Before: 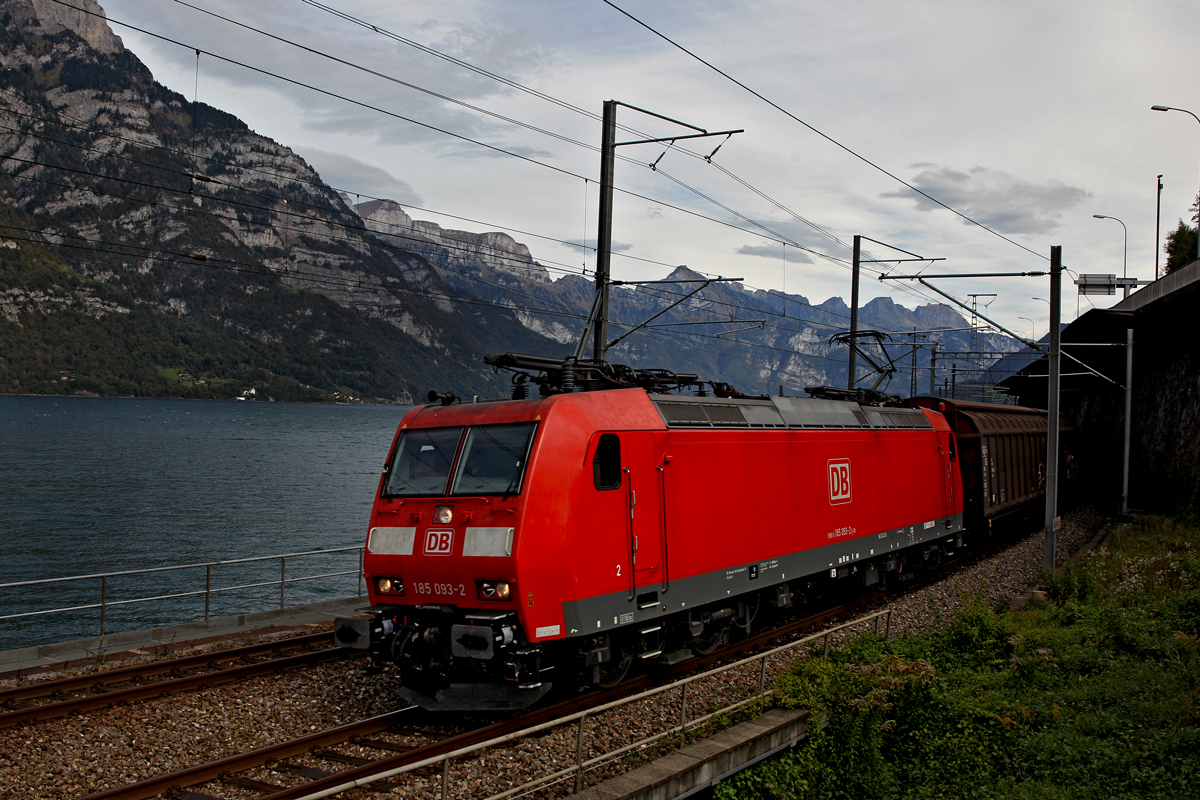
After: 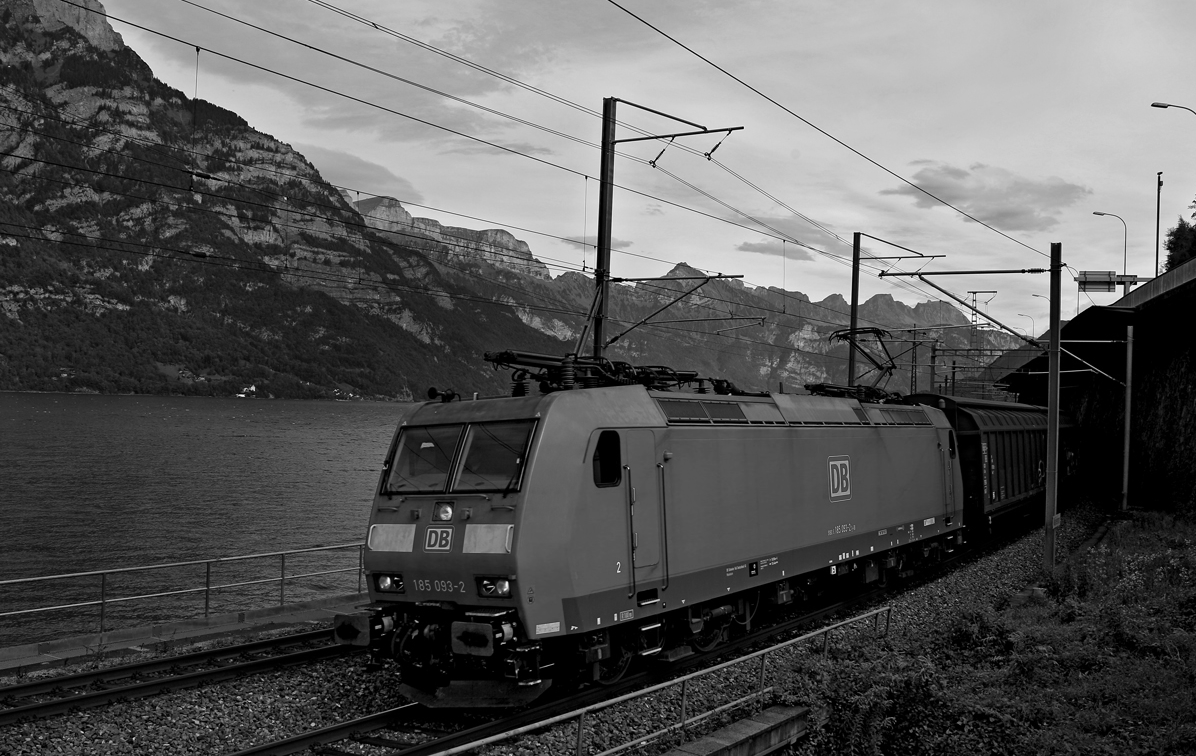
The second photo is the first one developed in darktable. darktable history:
monochrome: a -6.99, b 35.61, size 1.4
crop: top 0.448%, right 0.264%, bottom 5.045%
